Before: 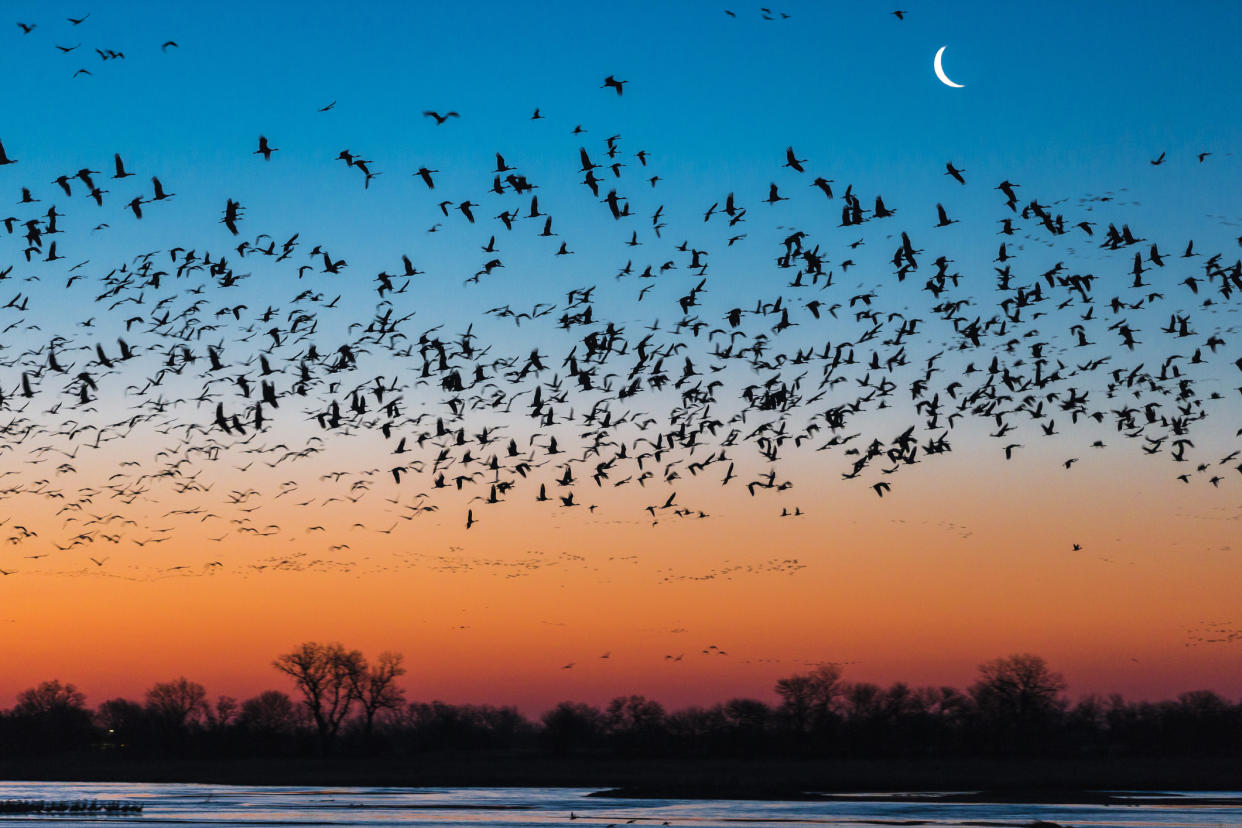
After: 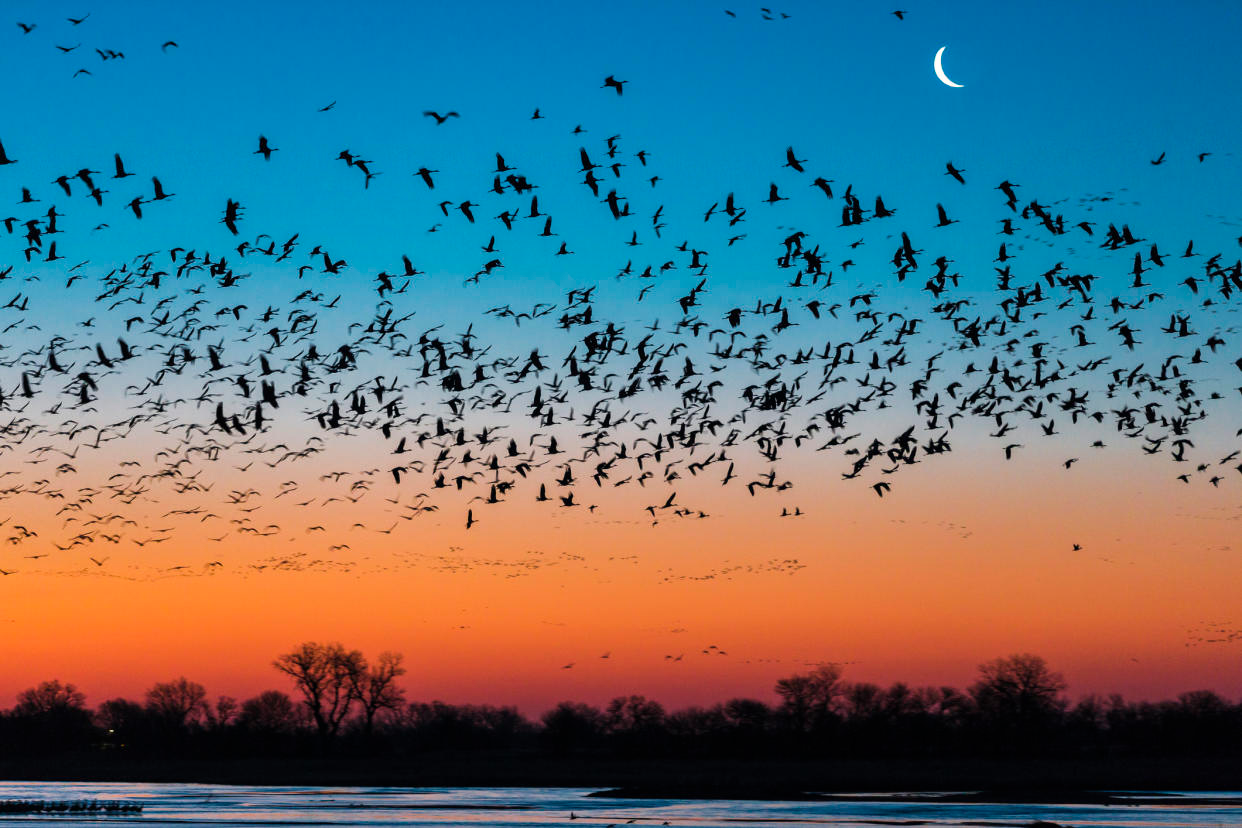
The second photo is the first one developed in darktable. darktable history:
shadows and highlights: shadows 24.61, highlights -76.64, soften with gaussian
